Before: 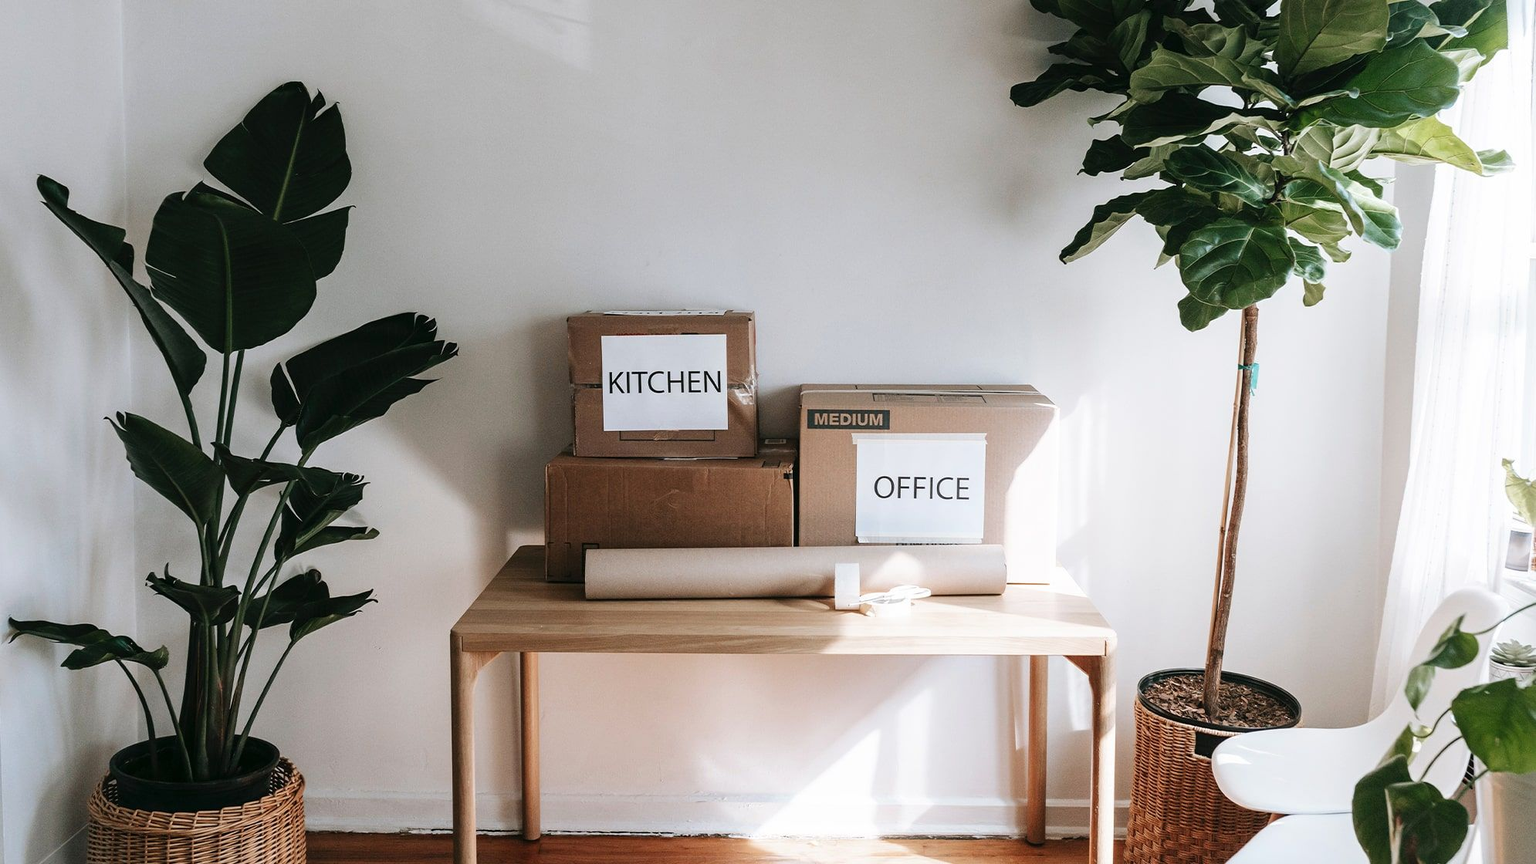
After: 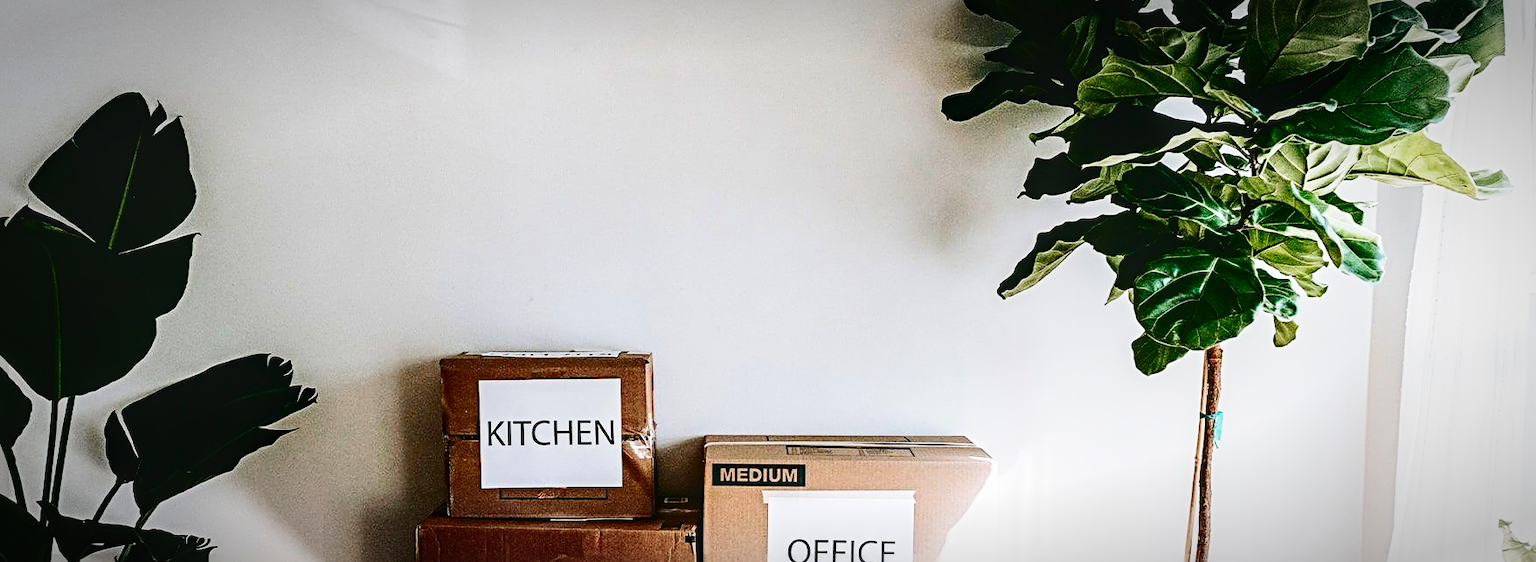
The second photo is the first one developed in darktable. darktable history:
base curve: curves: ch0 [(0, 0) (0.036, 0.025) (0.121, 0.166) (0.206, 0.329) (0.605, 0.79) (1, 1)], preserve colors none
contrast brightness saturation: contrast 0.216, brightness -0.181, saturation 0.242
local contrast: on, module defaults
sharpen: radius 3.985
crop and rotate: left 11.639%, bottom 42.428%
vignetting: automatic ratio true
velvia: on, module defaults
